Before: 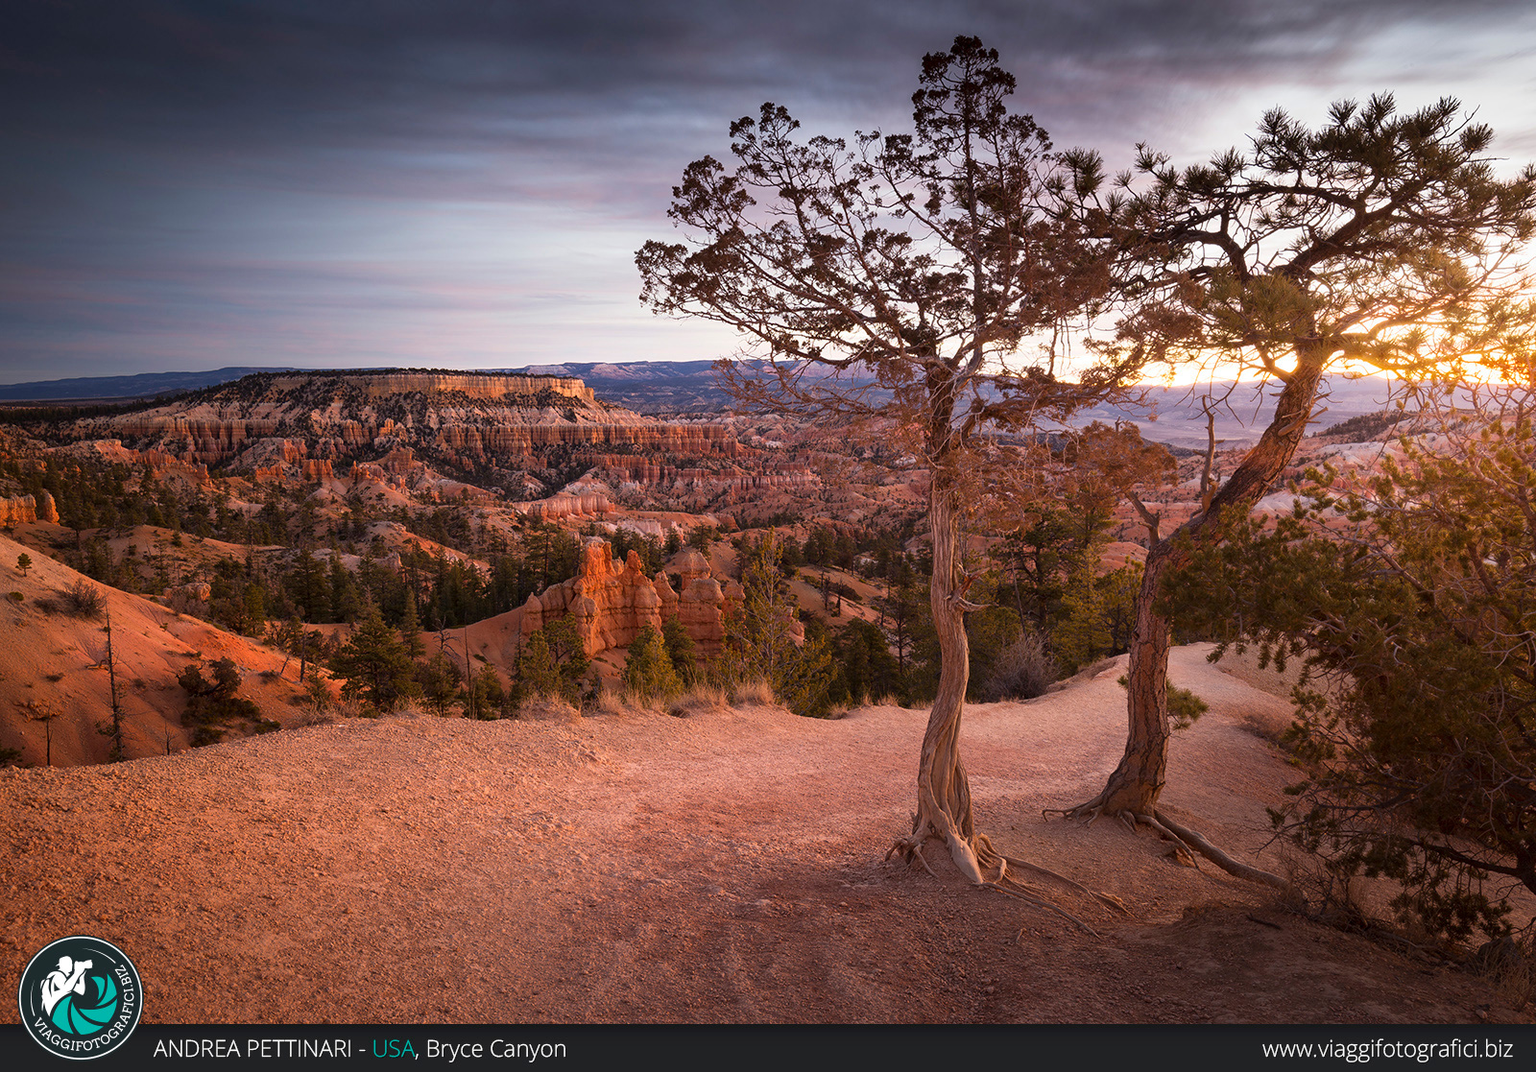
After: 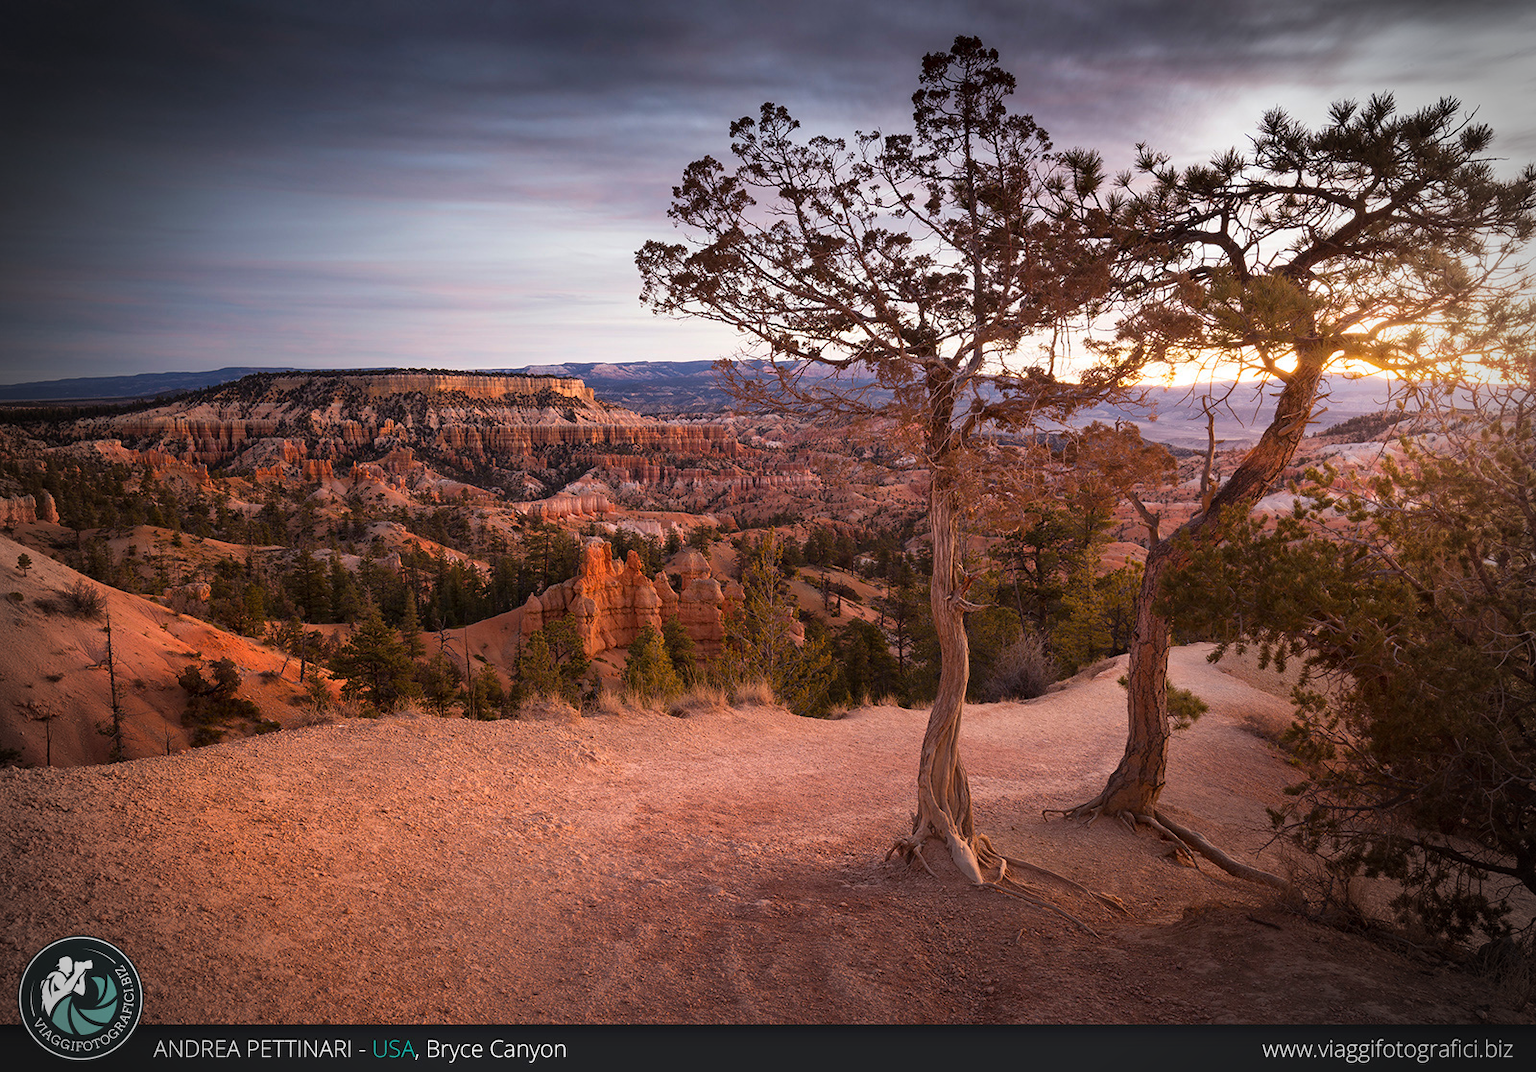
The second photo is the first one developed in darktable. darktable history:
vignetting: fall-off radius 30.92%
